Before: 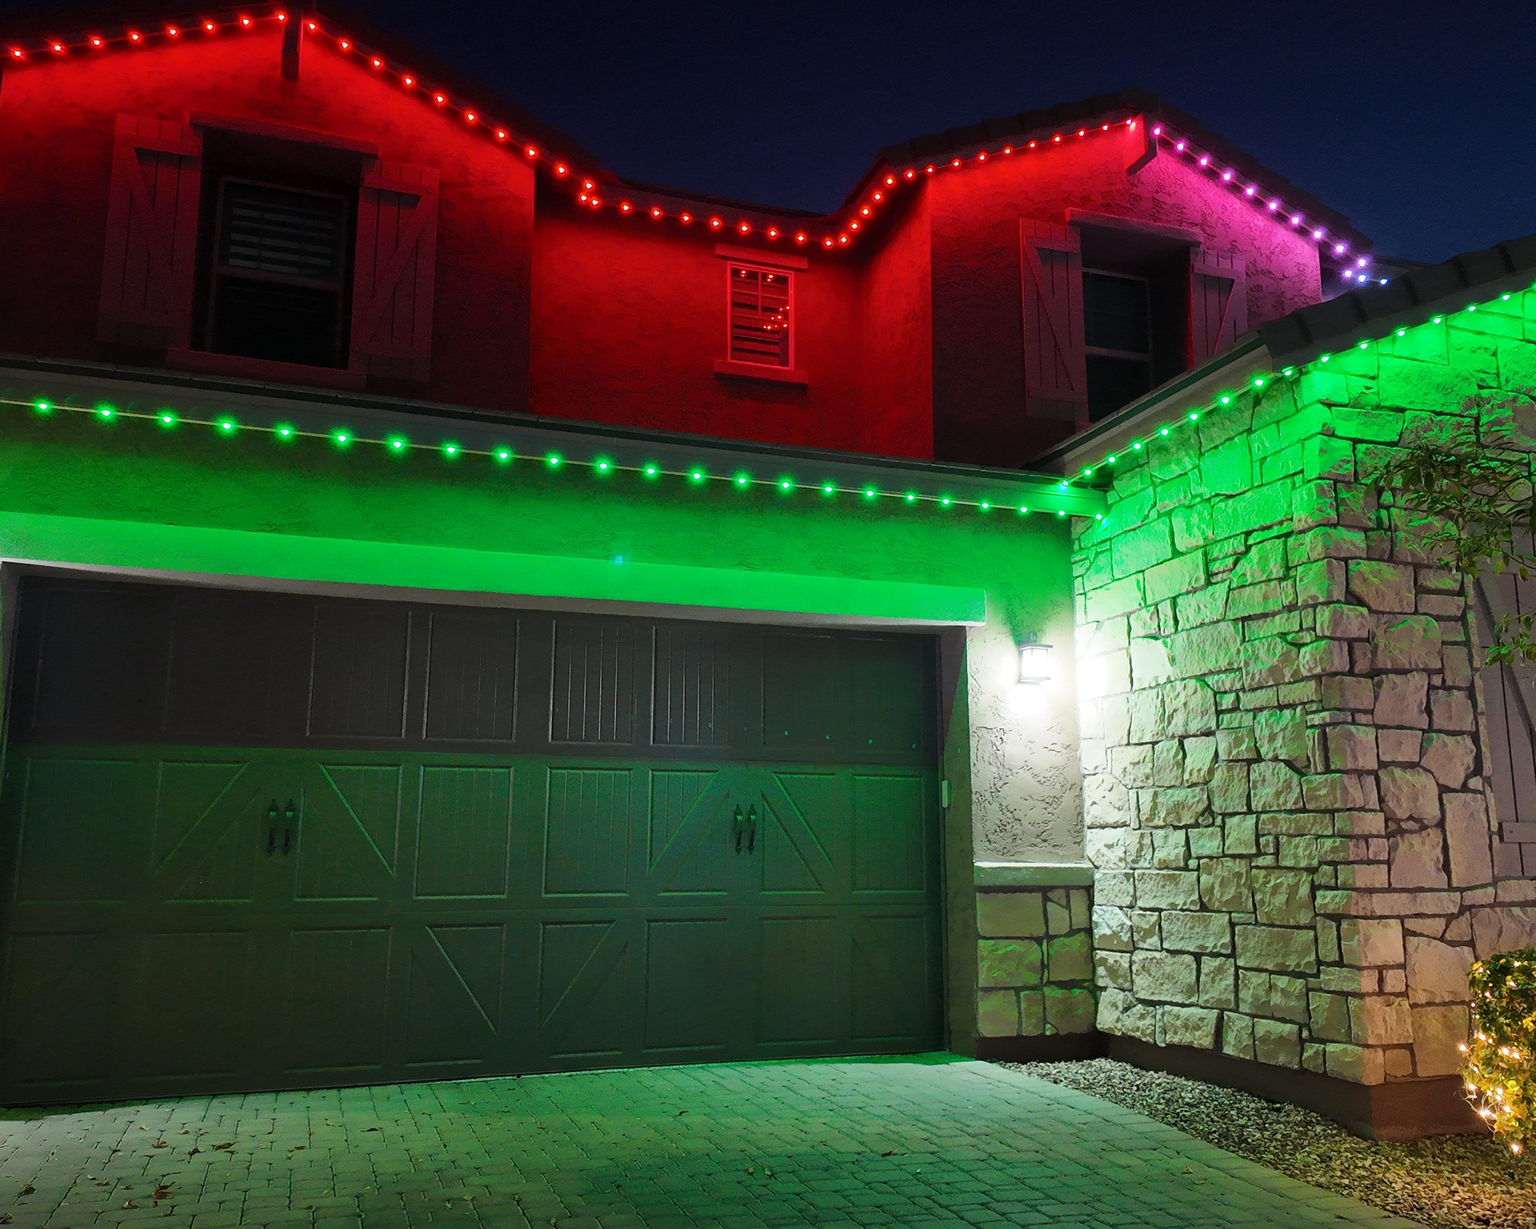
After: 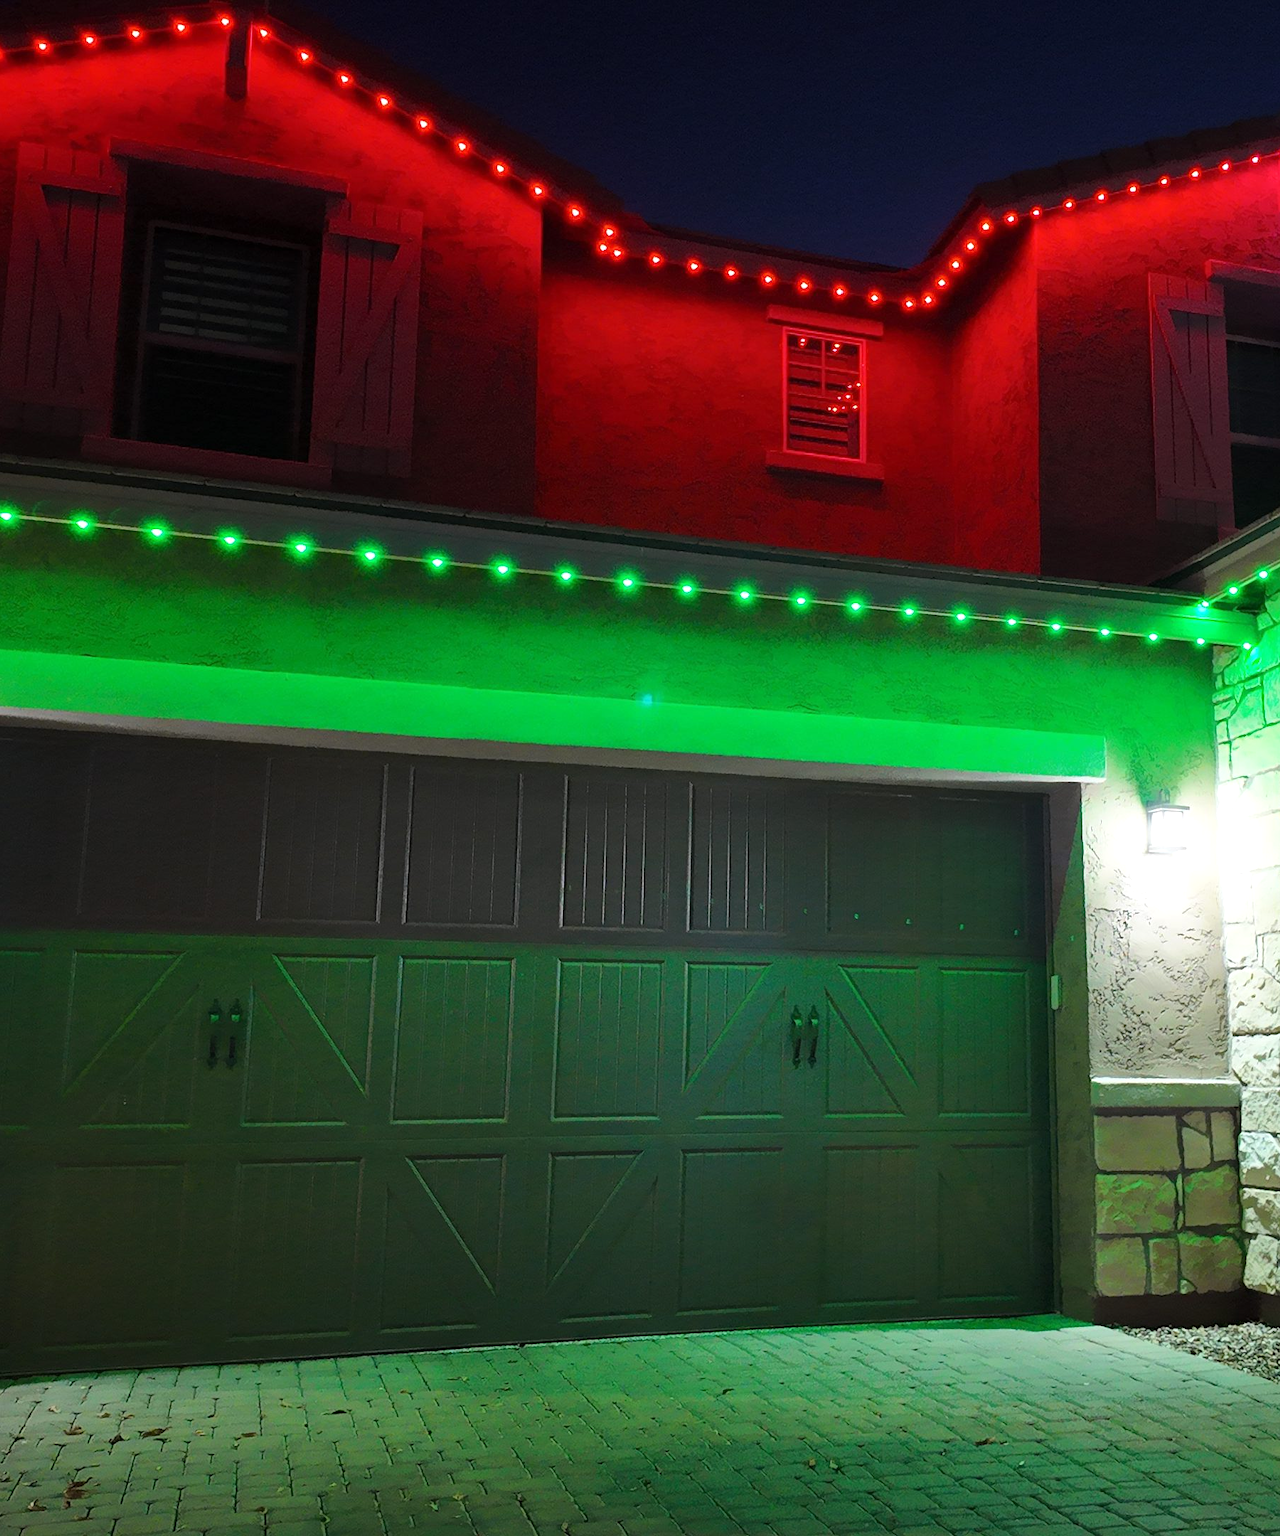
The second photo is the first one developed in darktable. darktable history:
tone equalizer: on, module defaults
exposure: exposure 0.2 EV, compensate highlight preservation false
crop and rotate: left 6.617%, right 26.717%
